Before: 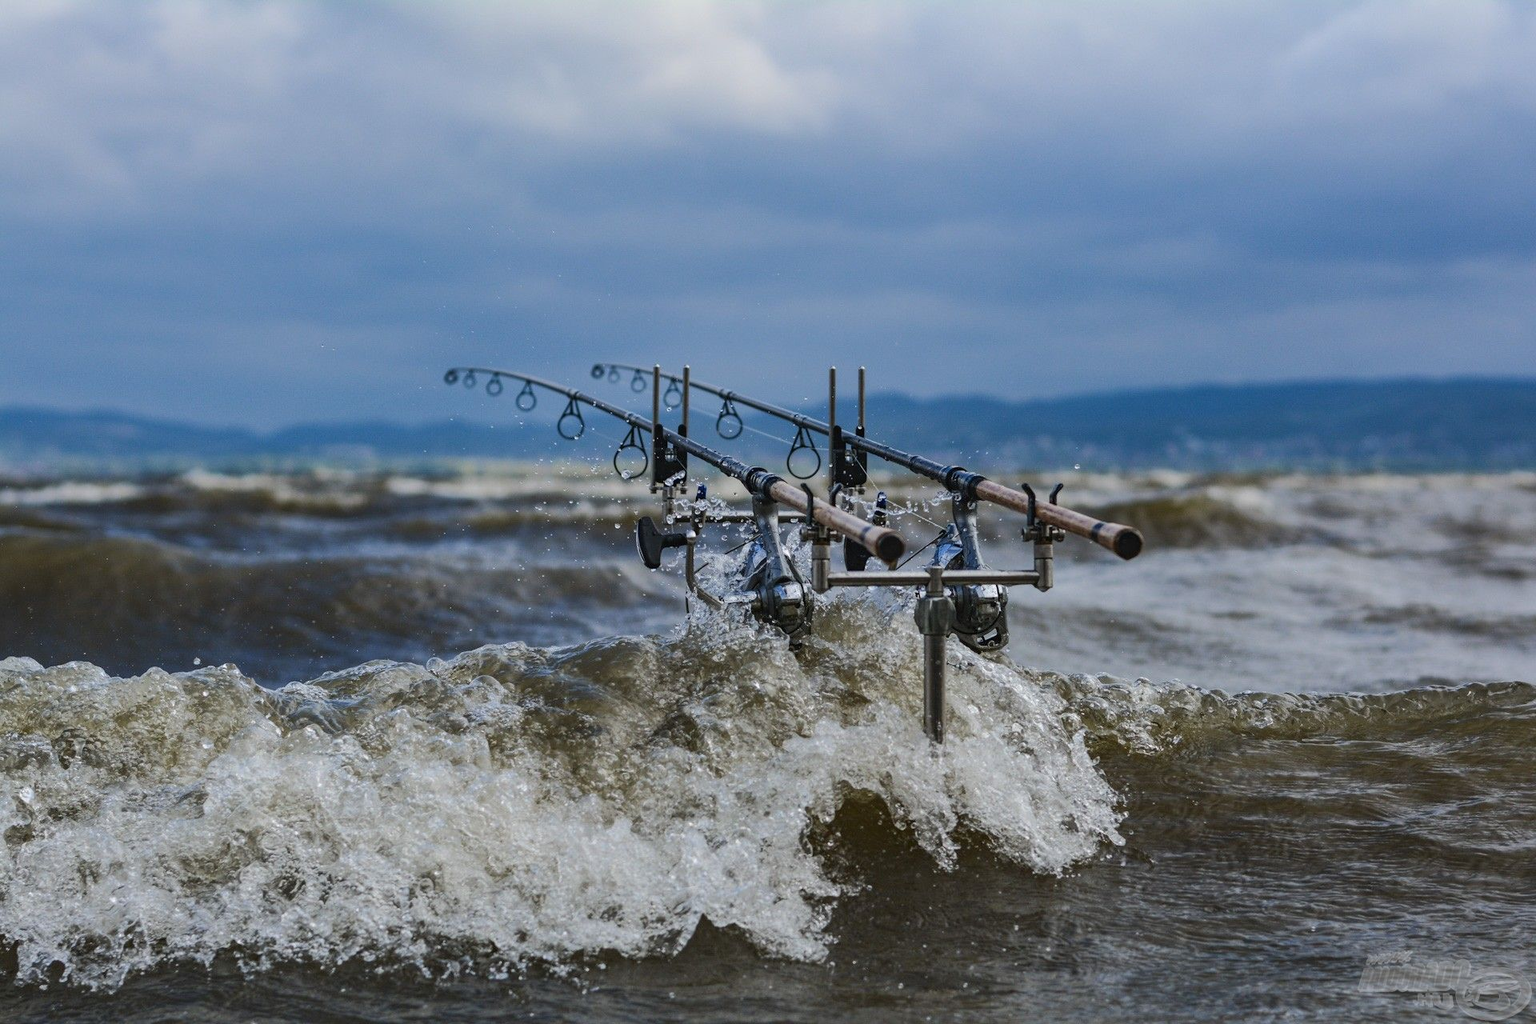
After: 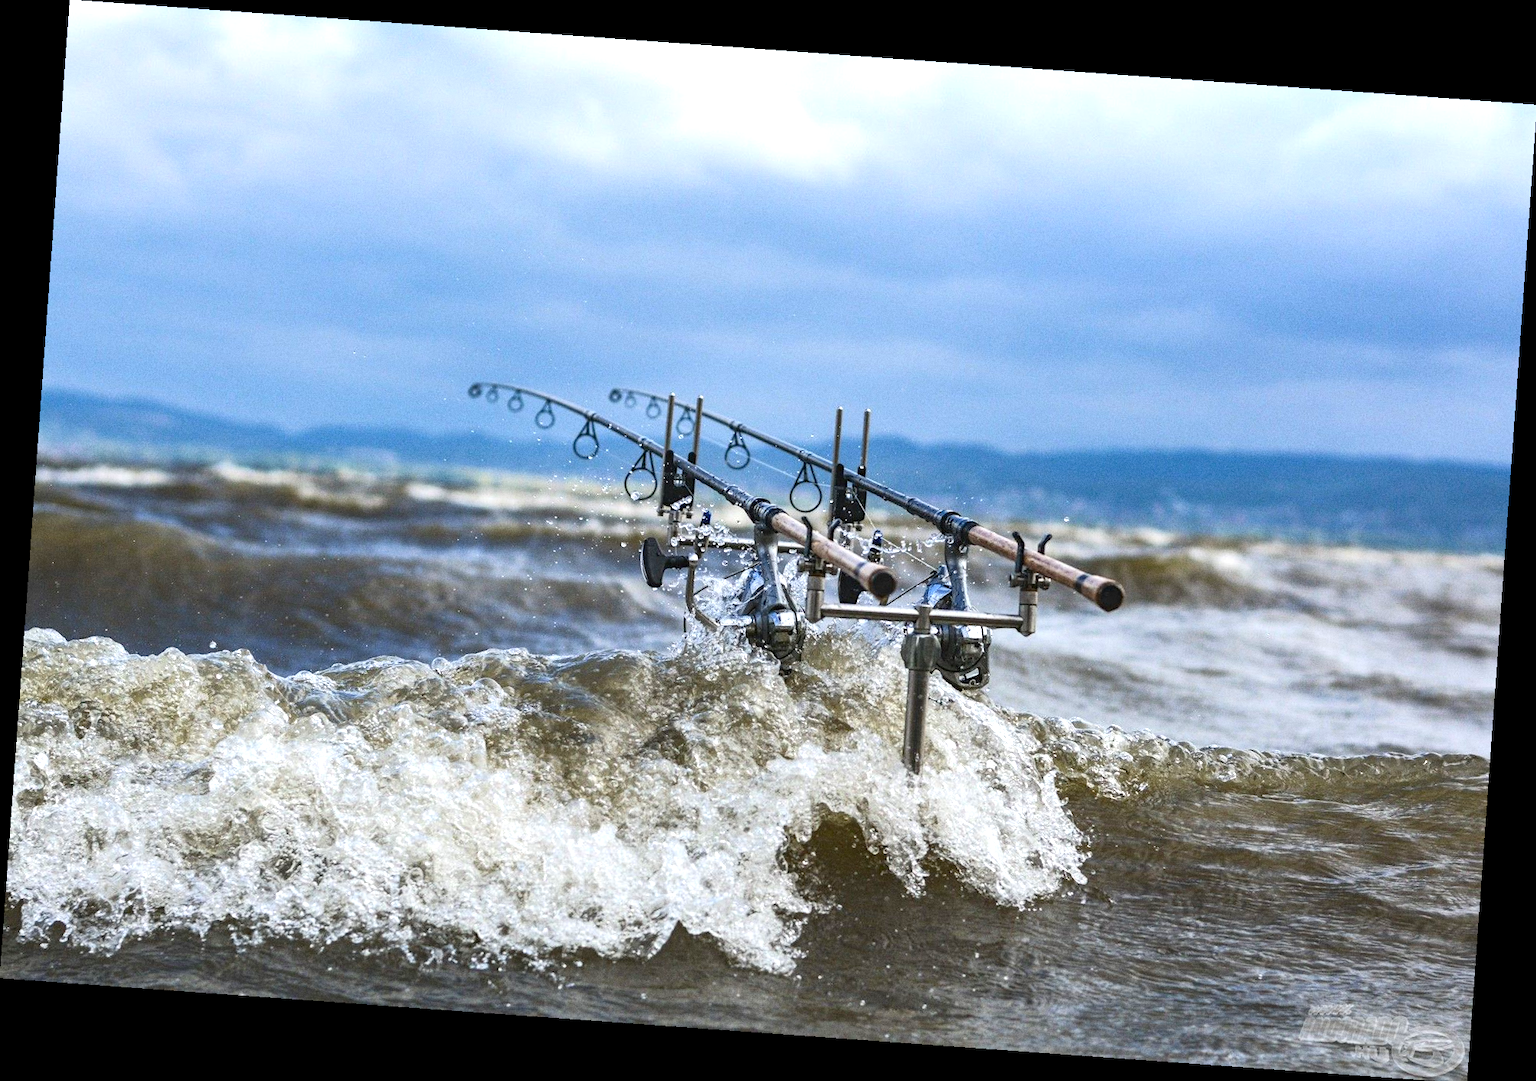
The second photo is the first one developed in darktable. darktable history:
grain: coarseness 0.09 ISO
rotate and perspective: rotation 4.1°, automatic cropping off
exposure: black level correction 0.001, exposure 1.05 EV, compensate exposure bias true, compensate highlight preservation false
